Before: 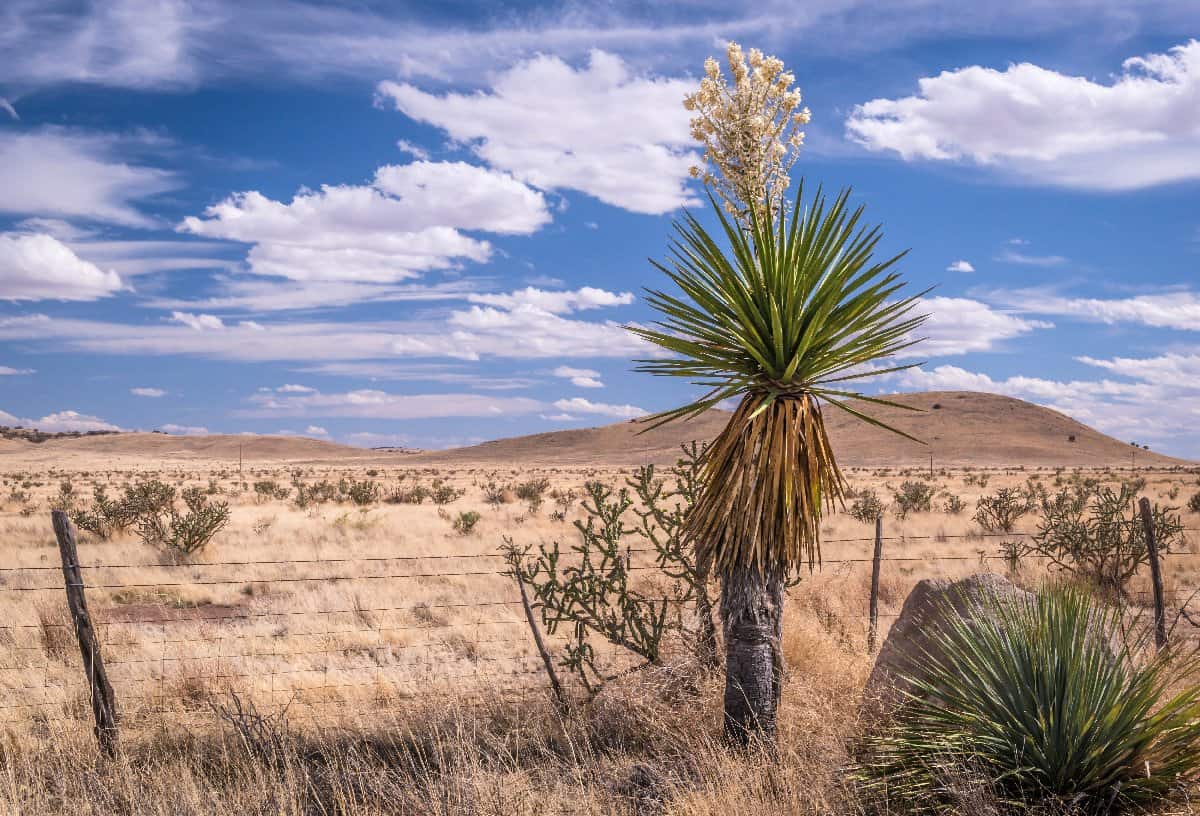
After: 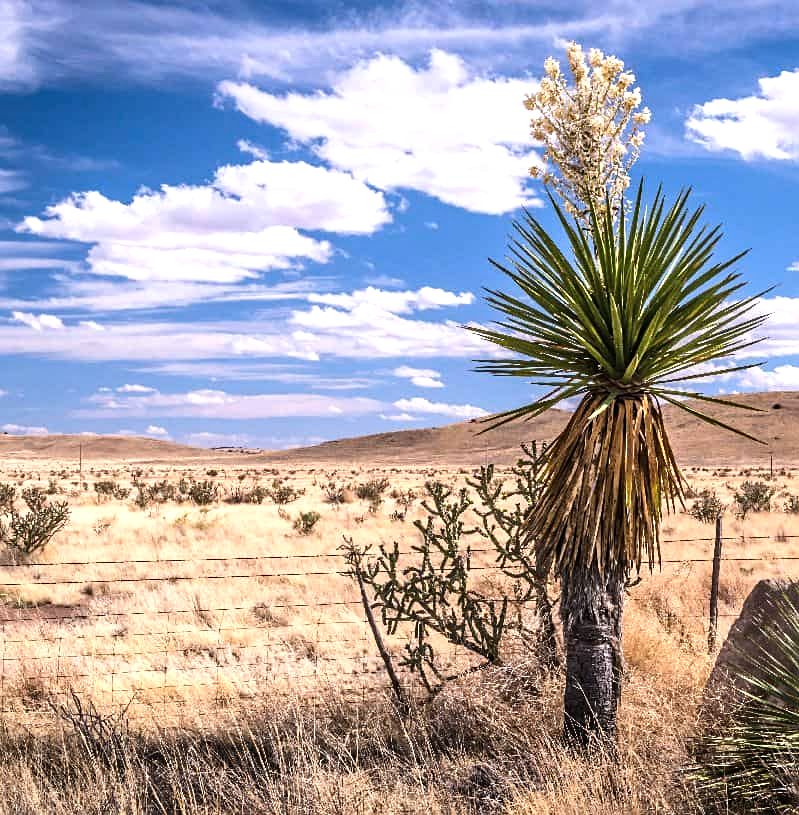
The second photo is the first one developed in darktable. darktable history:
crop and rotate: left 13.374%, right 20.026%
haze removal: compatibility mode true, adaptive false
sharpen: amount 0.205
tone equalizer: -8 EV -0.763 EV, -7 EV -0.707 EV, -6 EV -0.638 EV, -5 EV -0.415 EV, -3 EV 0.405 EV, -2 EV 0.6 EV, -1 EV 0.682 EV, +0 EV 0.77 EV, edges refinement/feathering 500, mask exposure compensation -1.57 EV, preserve details no
